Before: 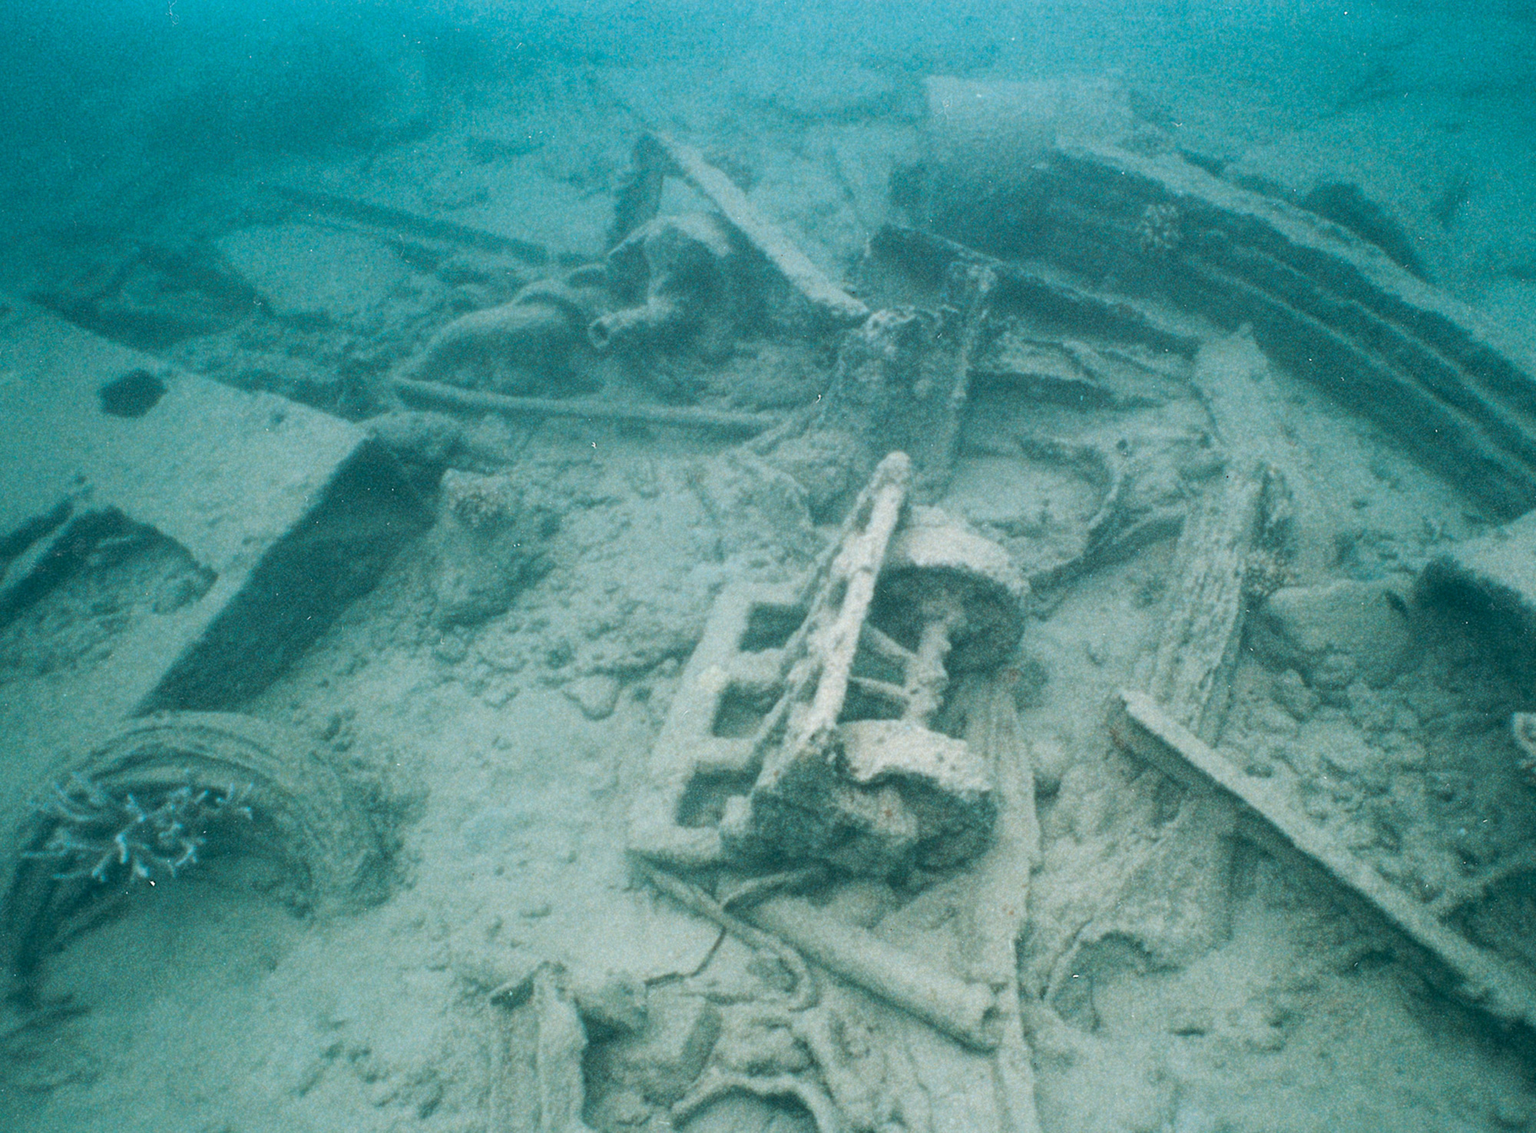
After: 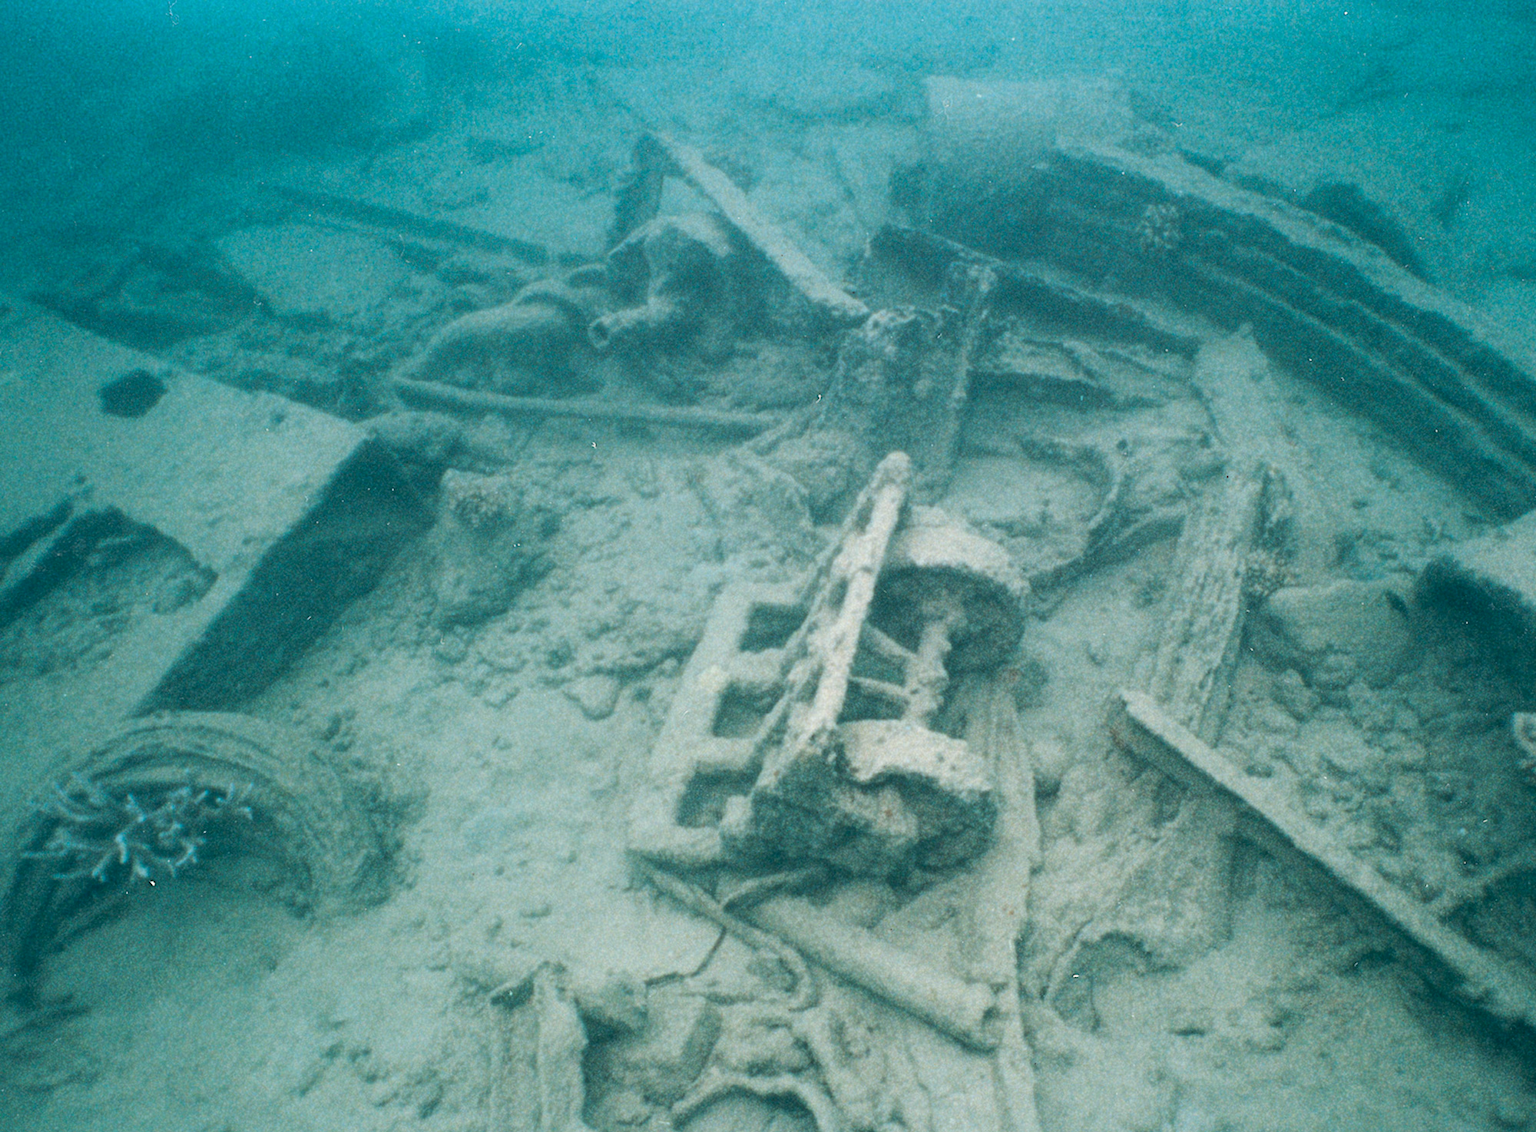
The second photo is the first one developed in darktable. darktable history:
tone equalizer: on, module defaults
color correction: highlights a* 0.504, highlights b* 2.64, shadows a* -0.917, shadows b* -4.13
